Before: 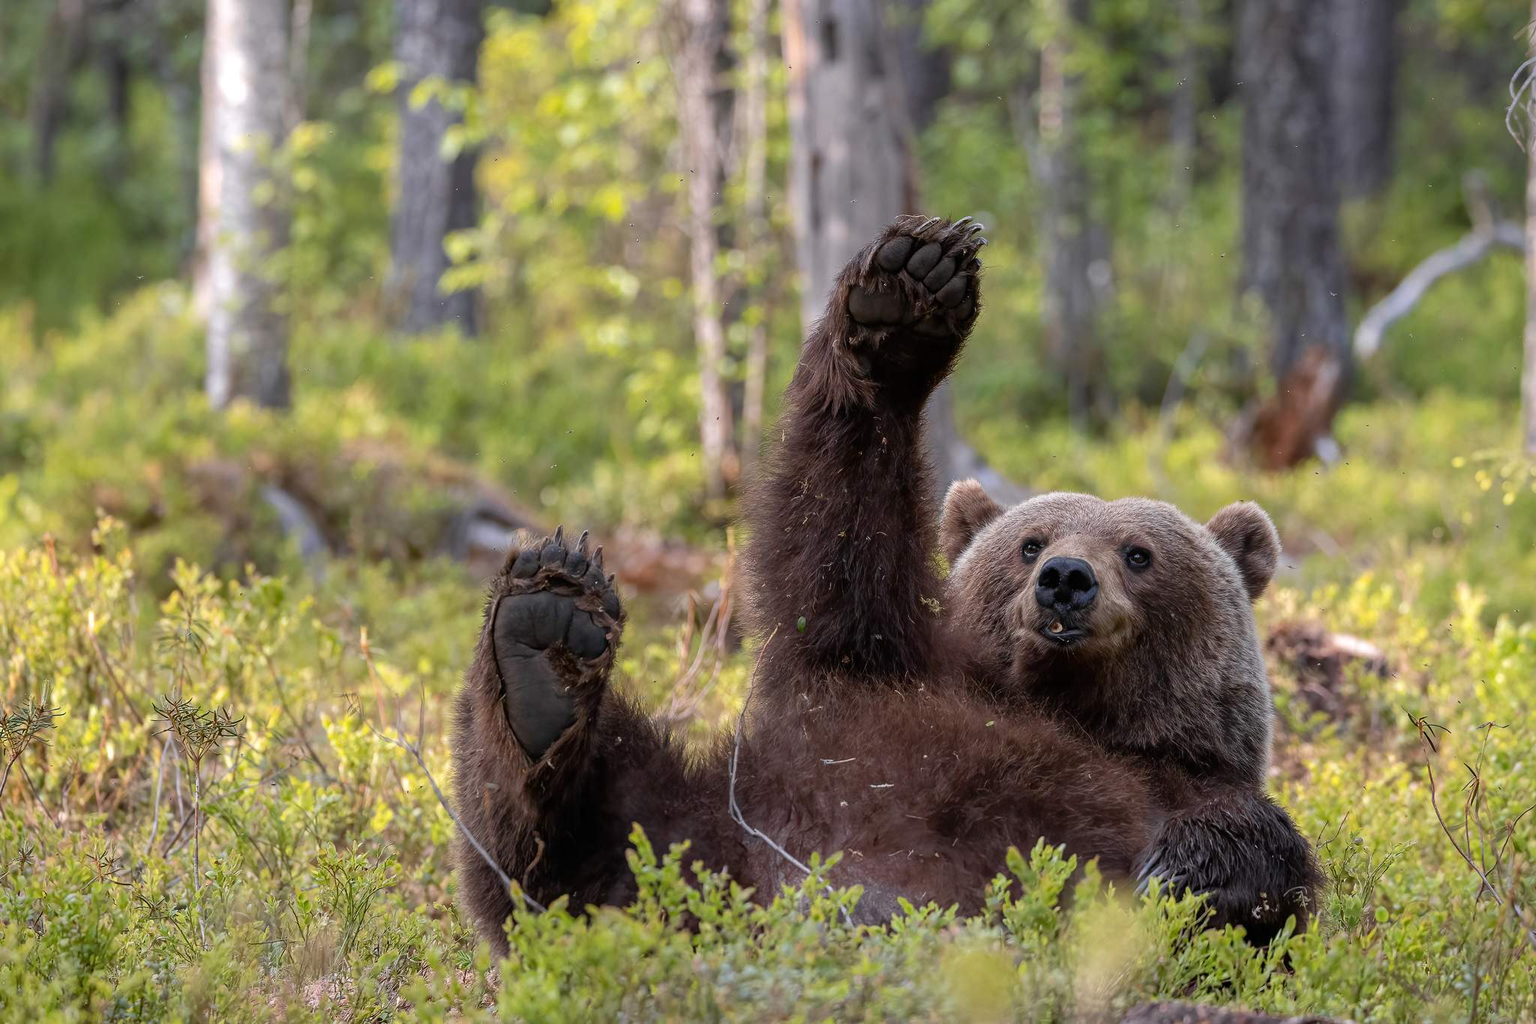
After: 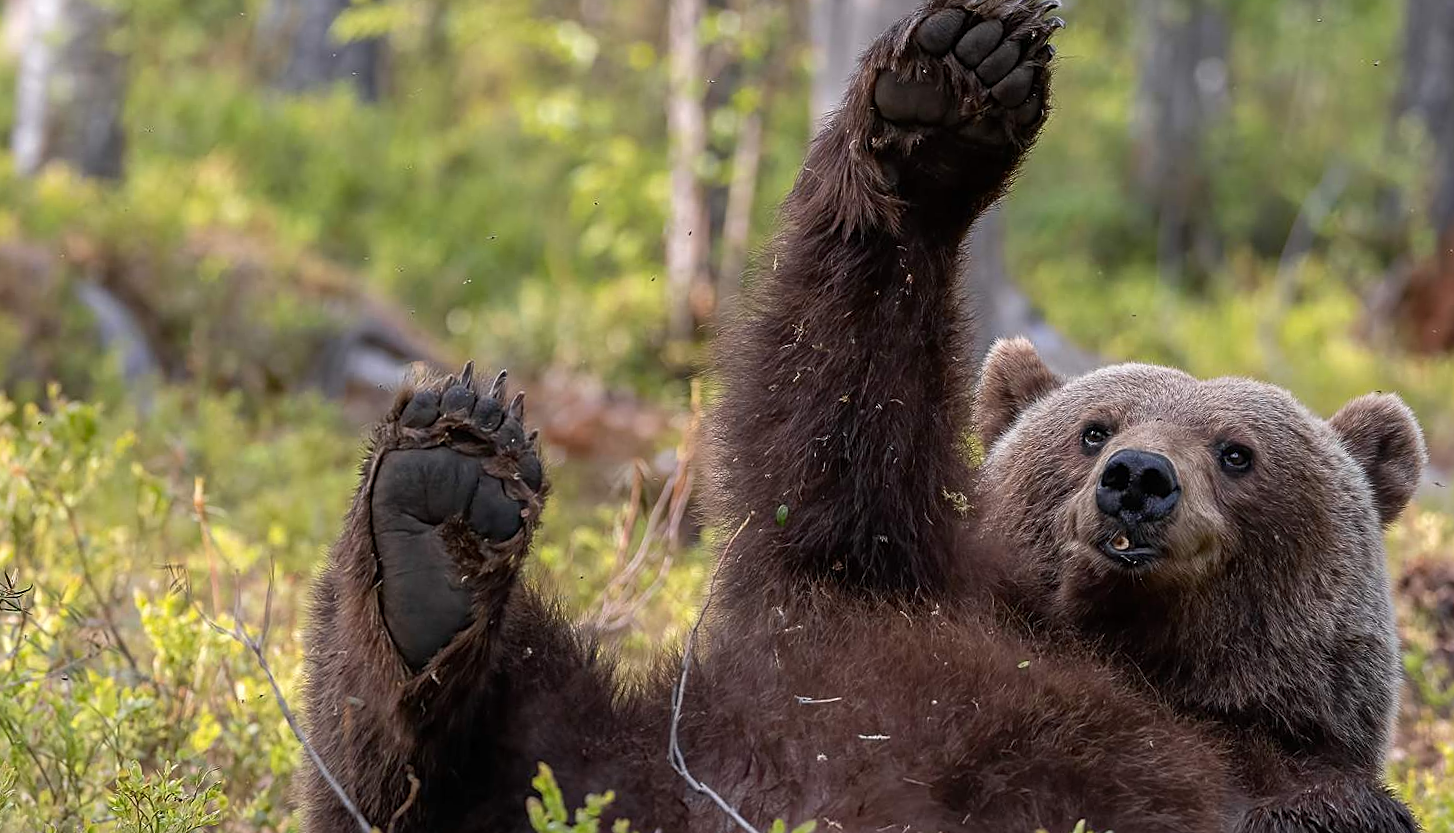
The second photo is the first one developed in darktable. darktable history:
crop and rotate: angle -4°, left 9.774%, top 20.749%, right 11.934%, bottom 11.955%
sharpen: on, module defaults
